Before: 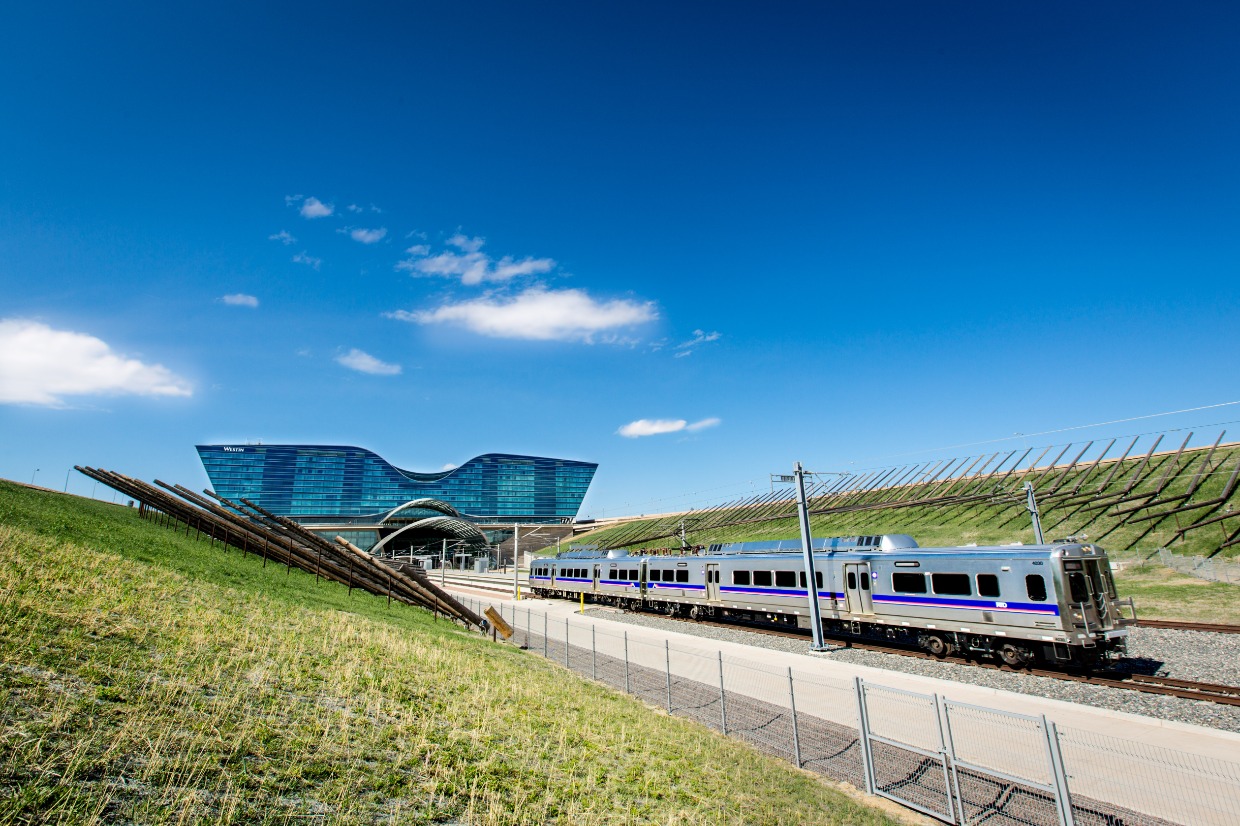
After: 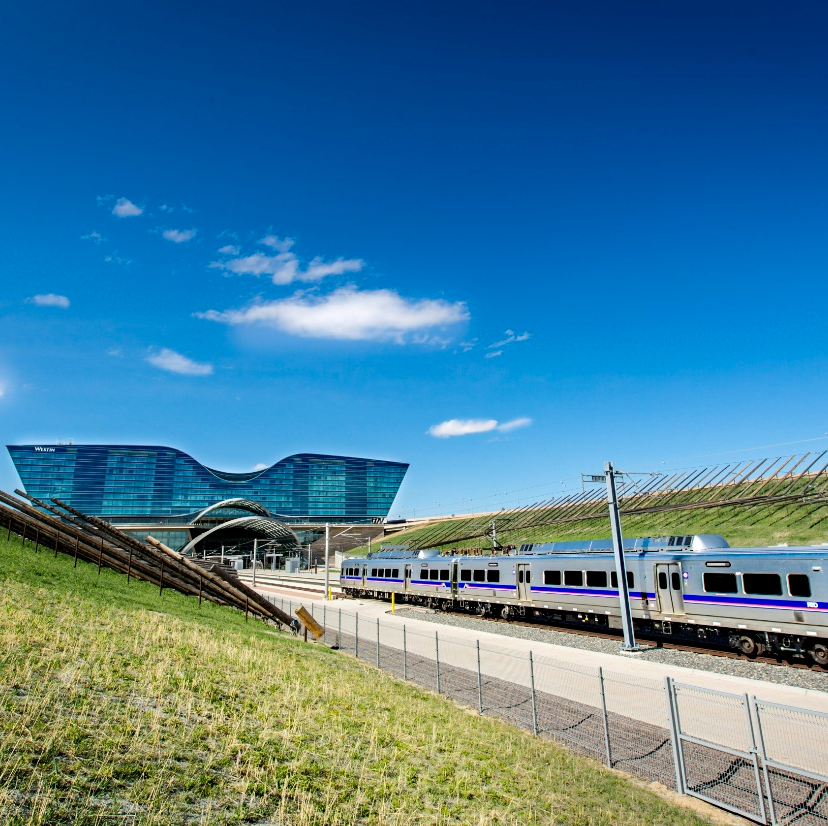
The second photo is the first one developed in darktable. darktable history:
haze removal: strength 0.254, distance 0.243, compatibility mode true, adaptive false
crop and rotate: left 15.289%, right 17.914%
